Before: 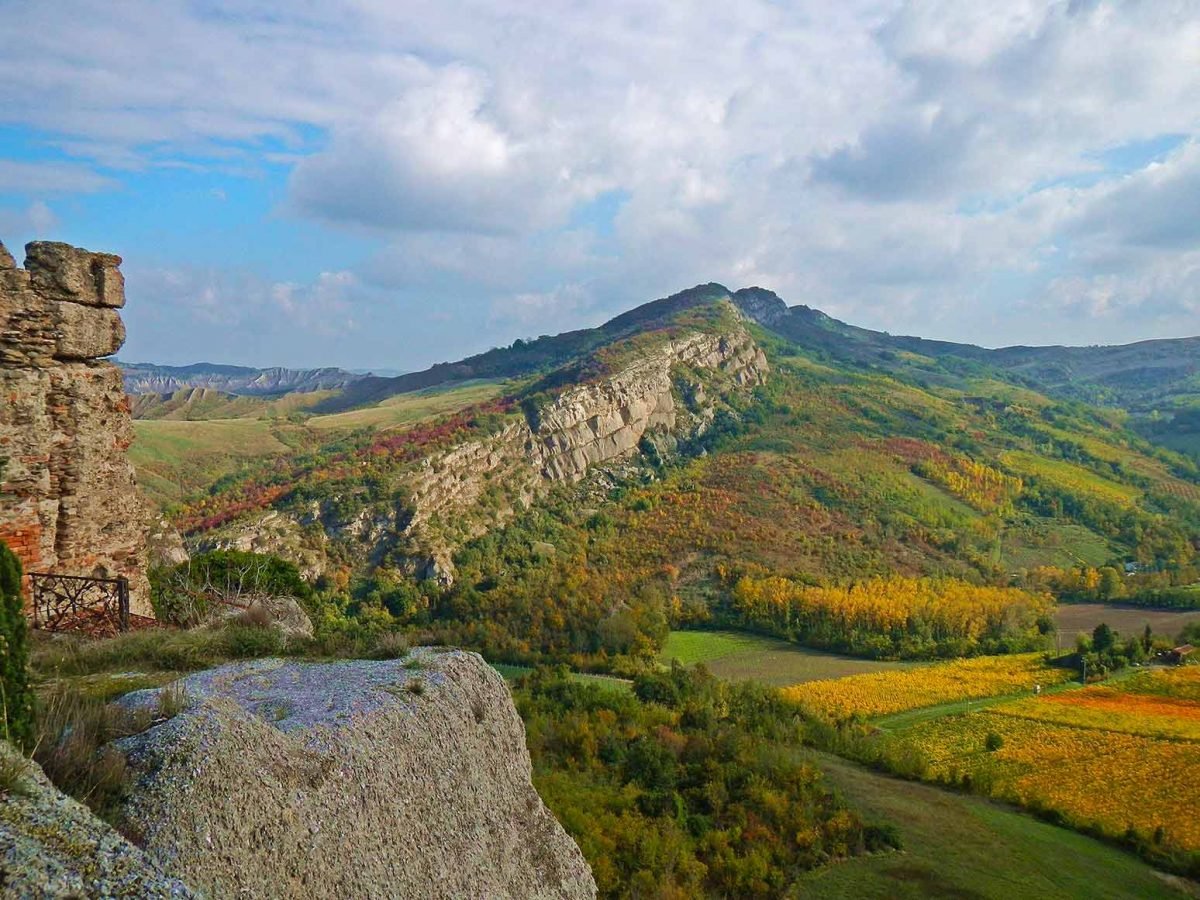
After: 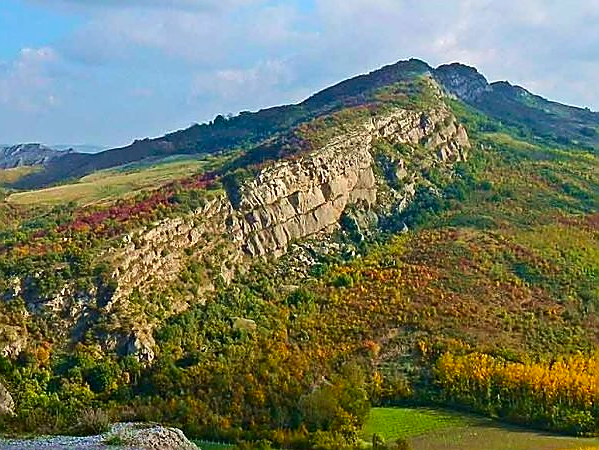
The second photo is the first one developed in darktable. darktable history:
sharpen: radius 1.4, amount 1.25, threshold 0.7
contrast brightness saturation: contrast 0.16, saturation 0.32
crop: left 25%, top 25%, right 25%, bottom 25%
